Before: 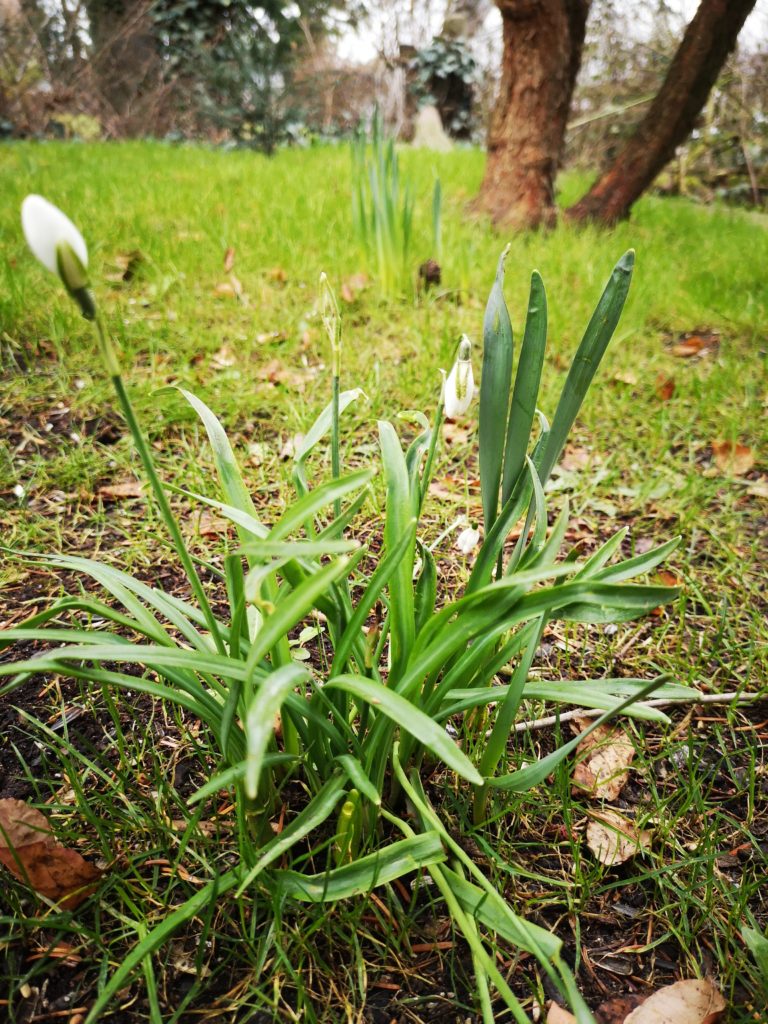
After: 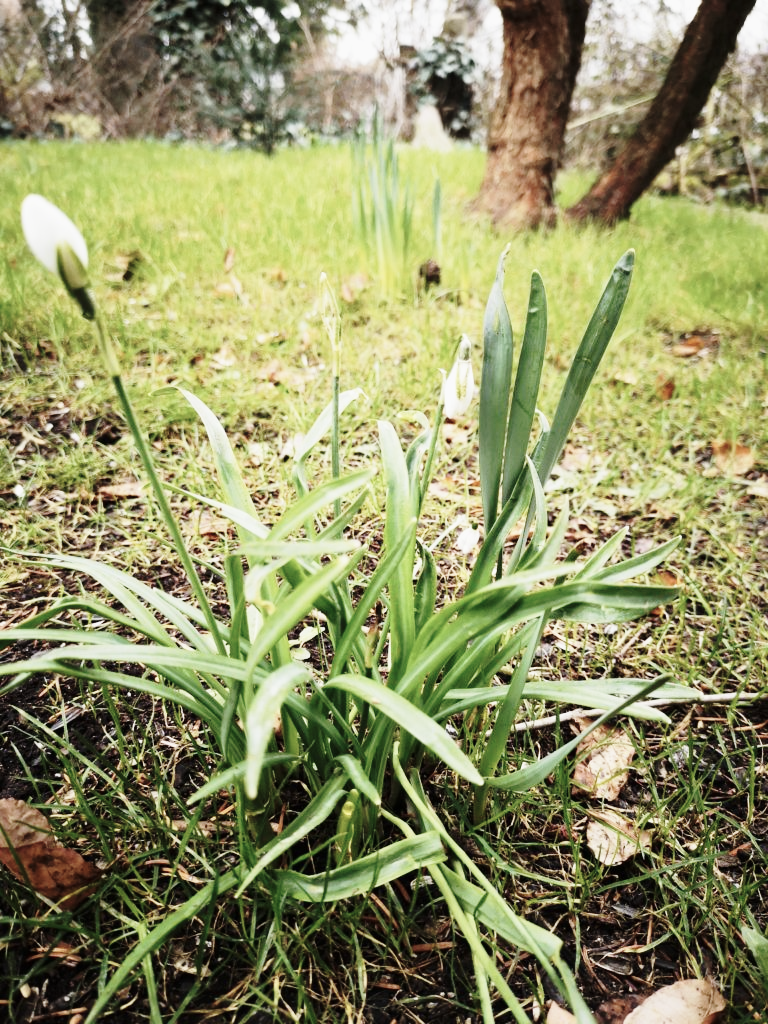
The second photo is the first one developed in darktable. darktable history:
contrast brightness saturation: contrast 0.097, saturation -0.373
base curve: curves: ch0 [(0, 0) (0.028, 0.03) (0.121, 0.232) (0.46, 0.748) (0.859, 0.968) (1, 1)], preserve colors none
exposure: exposure -0.287 EV, compensate exposure bias true, compensate highlight preservation false
tone equalizer: edges refinement/feathering 500, mask exposure compensation -1.57 EV, preserve details no
